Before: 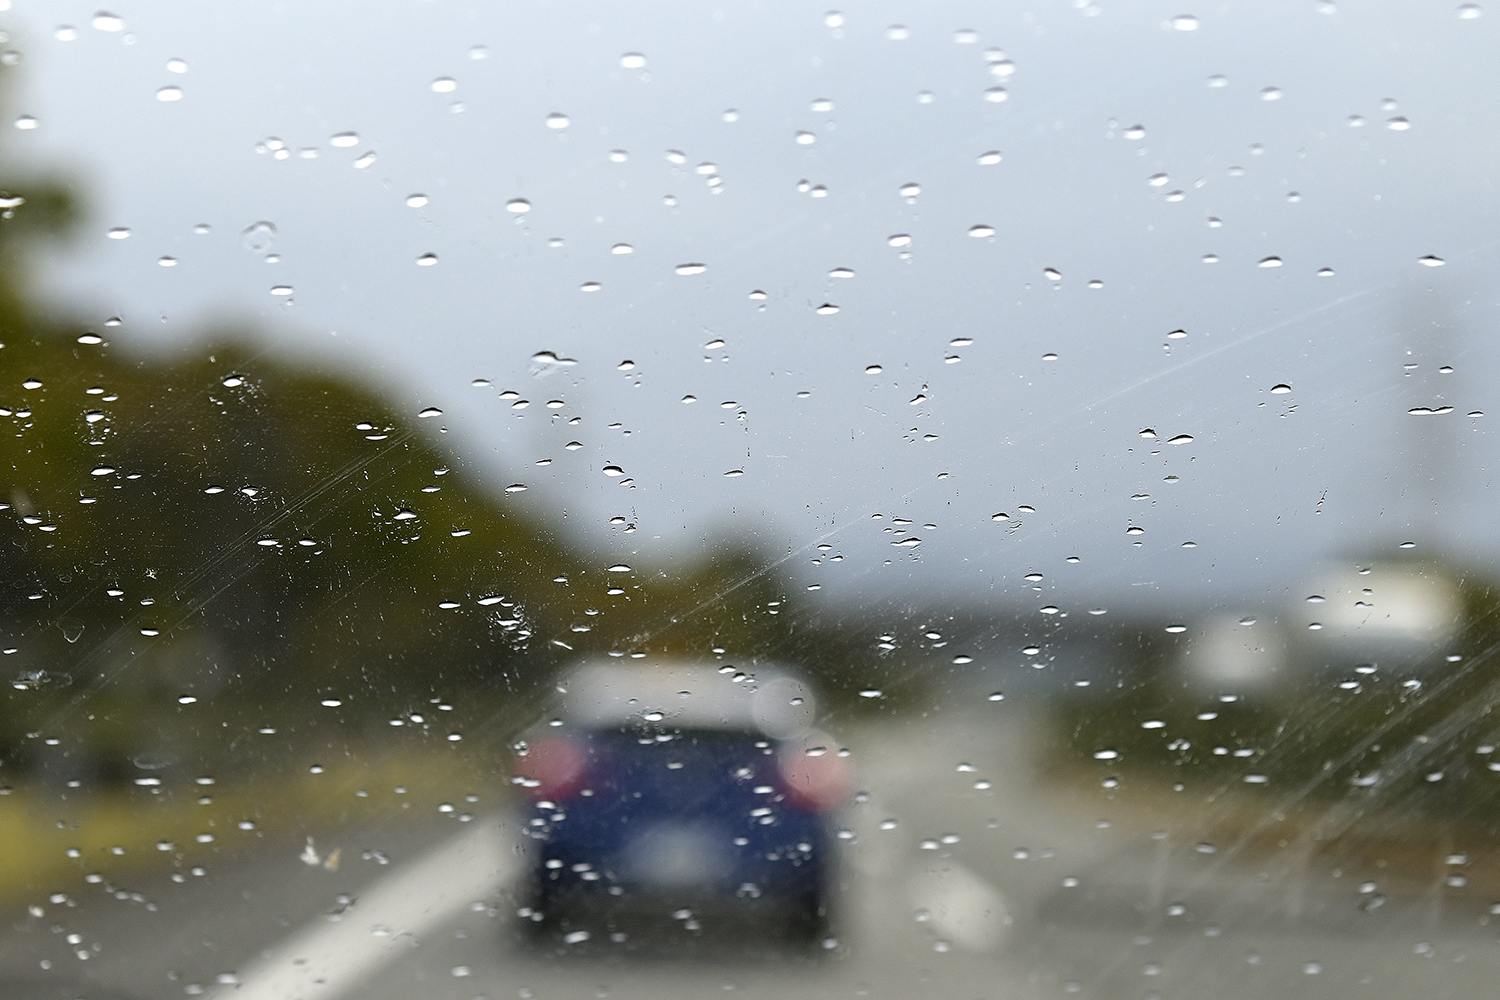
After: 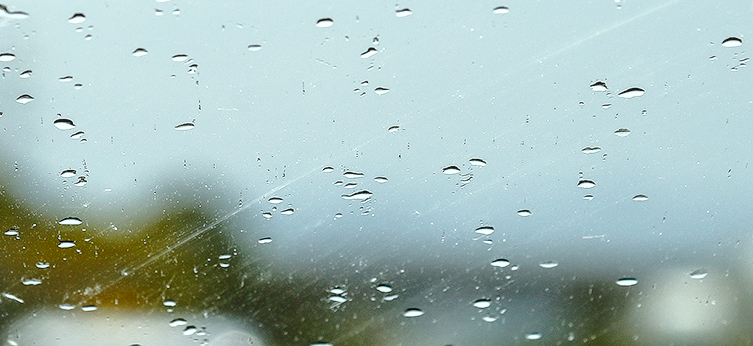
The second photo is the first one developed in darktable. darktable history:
local contrast: on, module defaults
crop: left 36.607%, top 34.735%, right 13.146%, bottom 30.611%
color correction: highlights a* -6.69, highlights b* 0.49
shadows and highlights: on, module defaults
color zones: curves: ch1 [(0, 0.523) (0.143, 0.545) (0.286, 0.52) (0.429, 0.506) (0.571, 0.503) (0.714, 0.503) (0.857, 0.508) (1, 0.523)]
base curve: curves: ch0 [(0, 0) (0.028, 0.03) (0.121, 0.232) (0.46, 0.748) (0.859, 0.968) (1, 1)], preserve colors none
